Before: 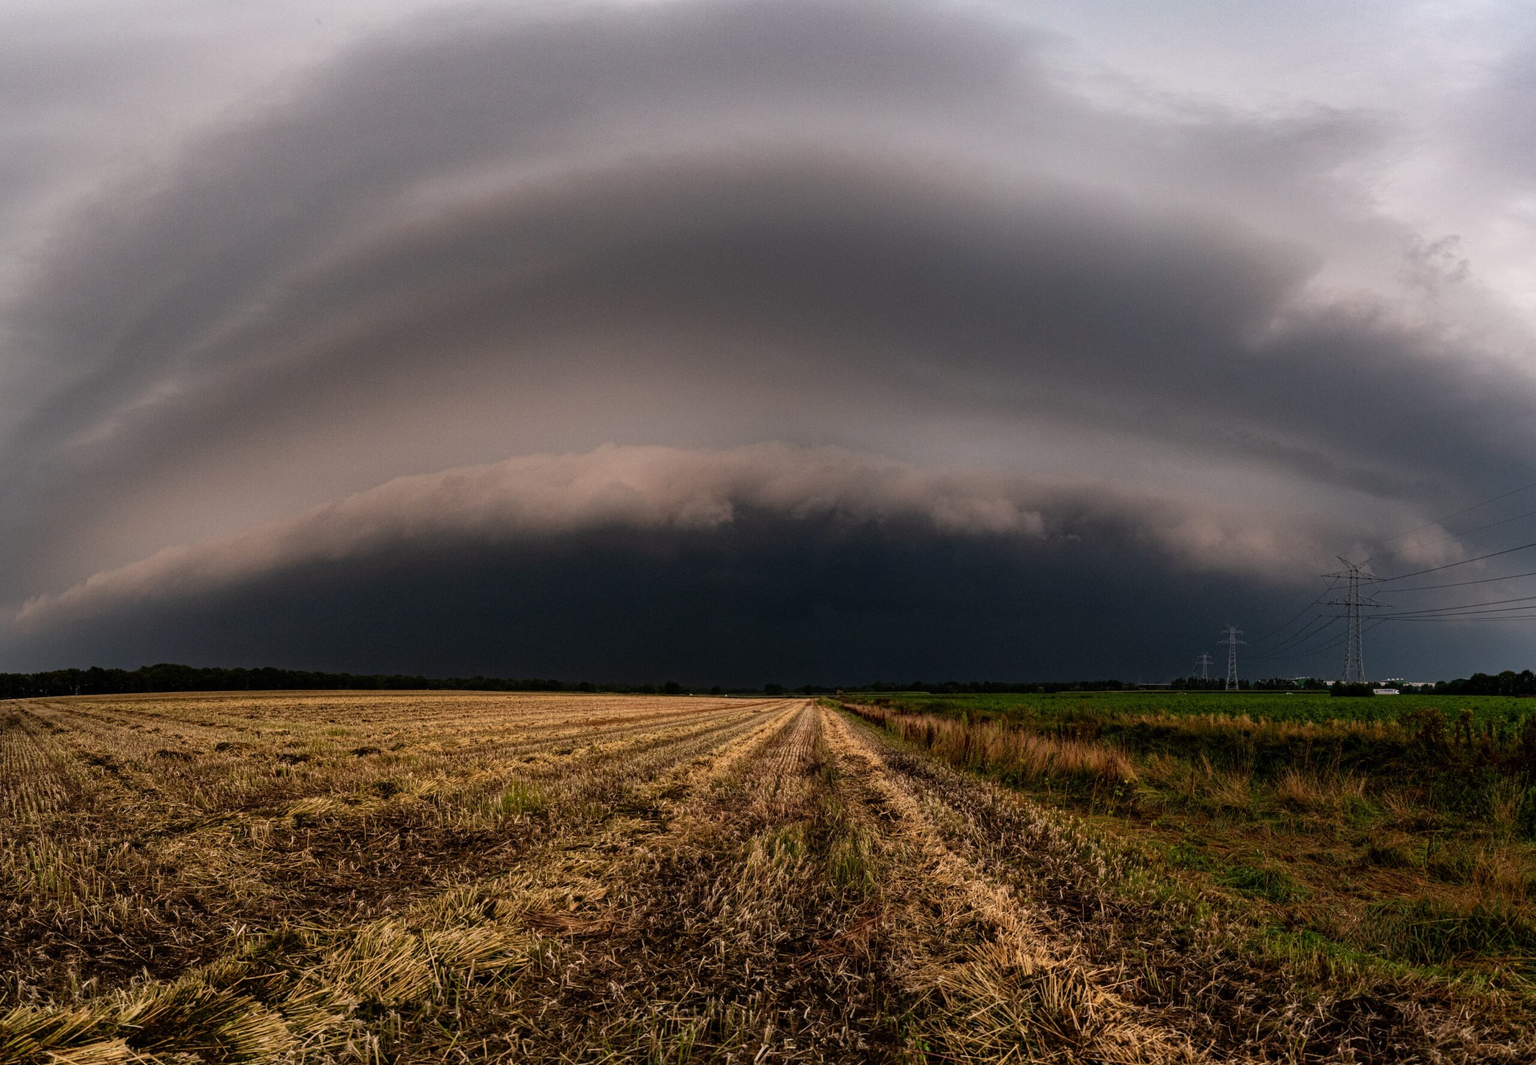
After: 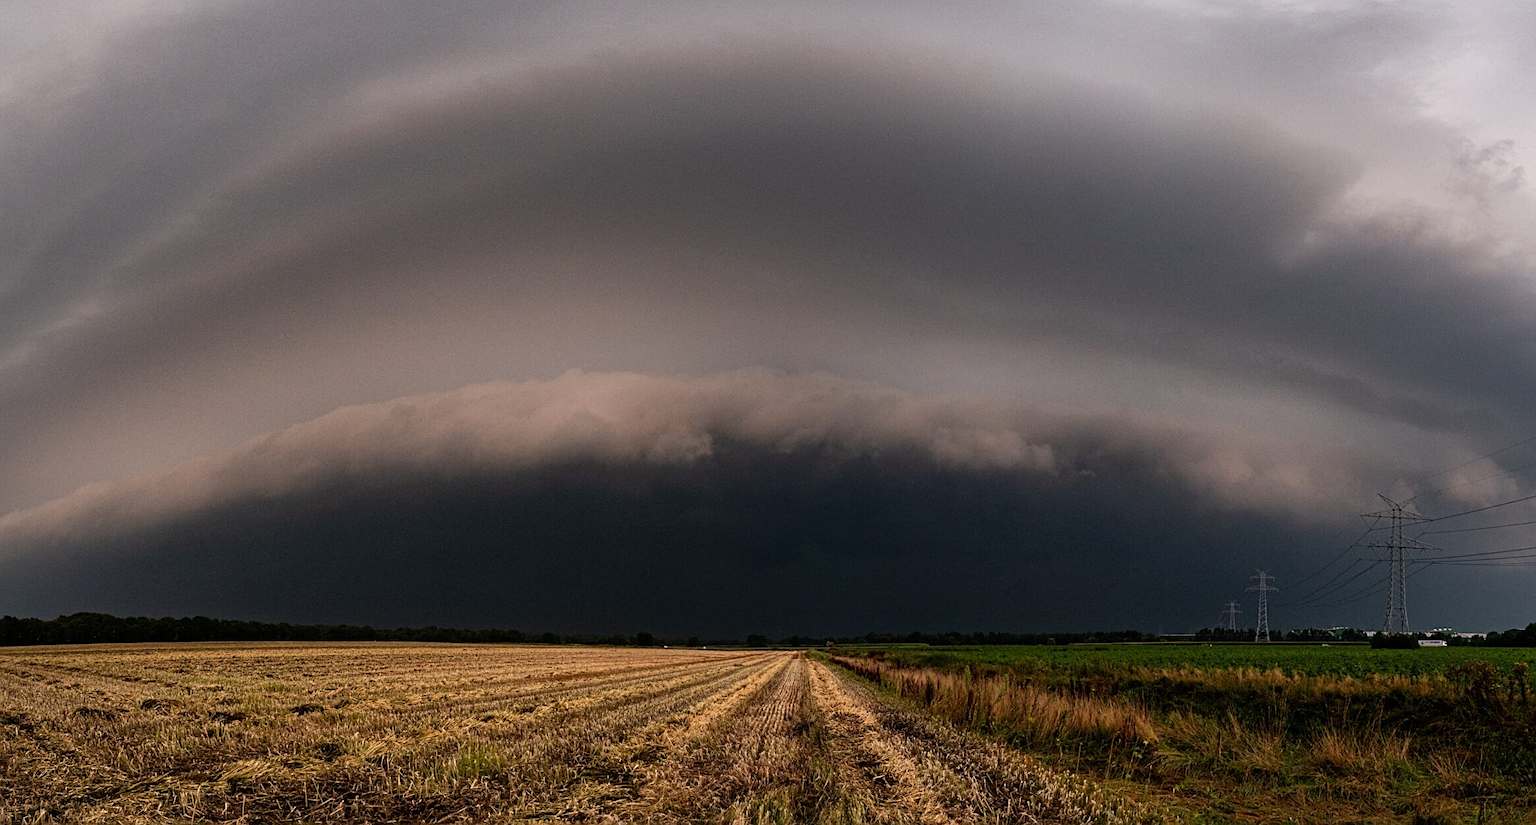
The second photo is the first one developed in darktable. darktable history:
sharpen: on, module defaults
crop: left 5.73%, top 10.211%, right 3.575%, bottom 19.504%
